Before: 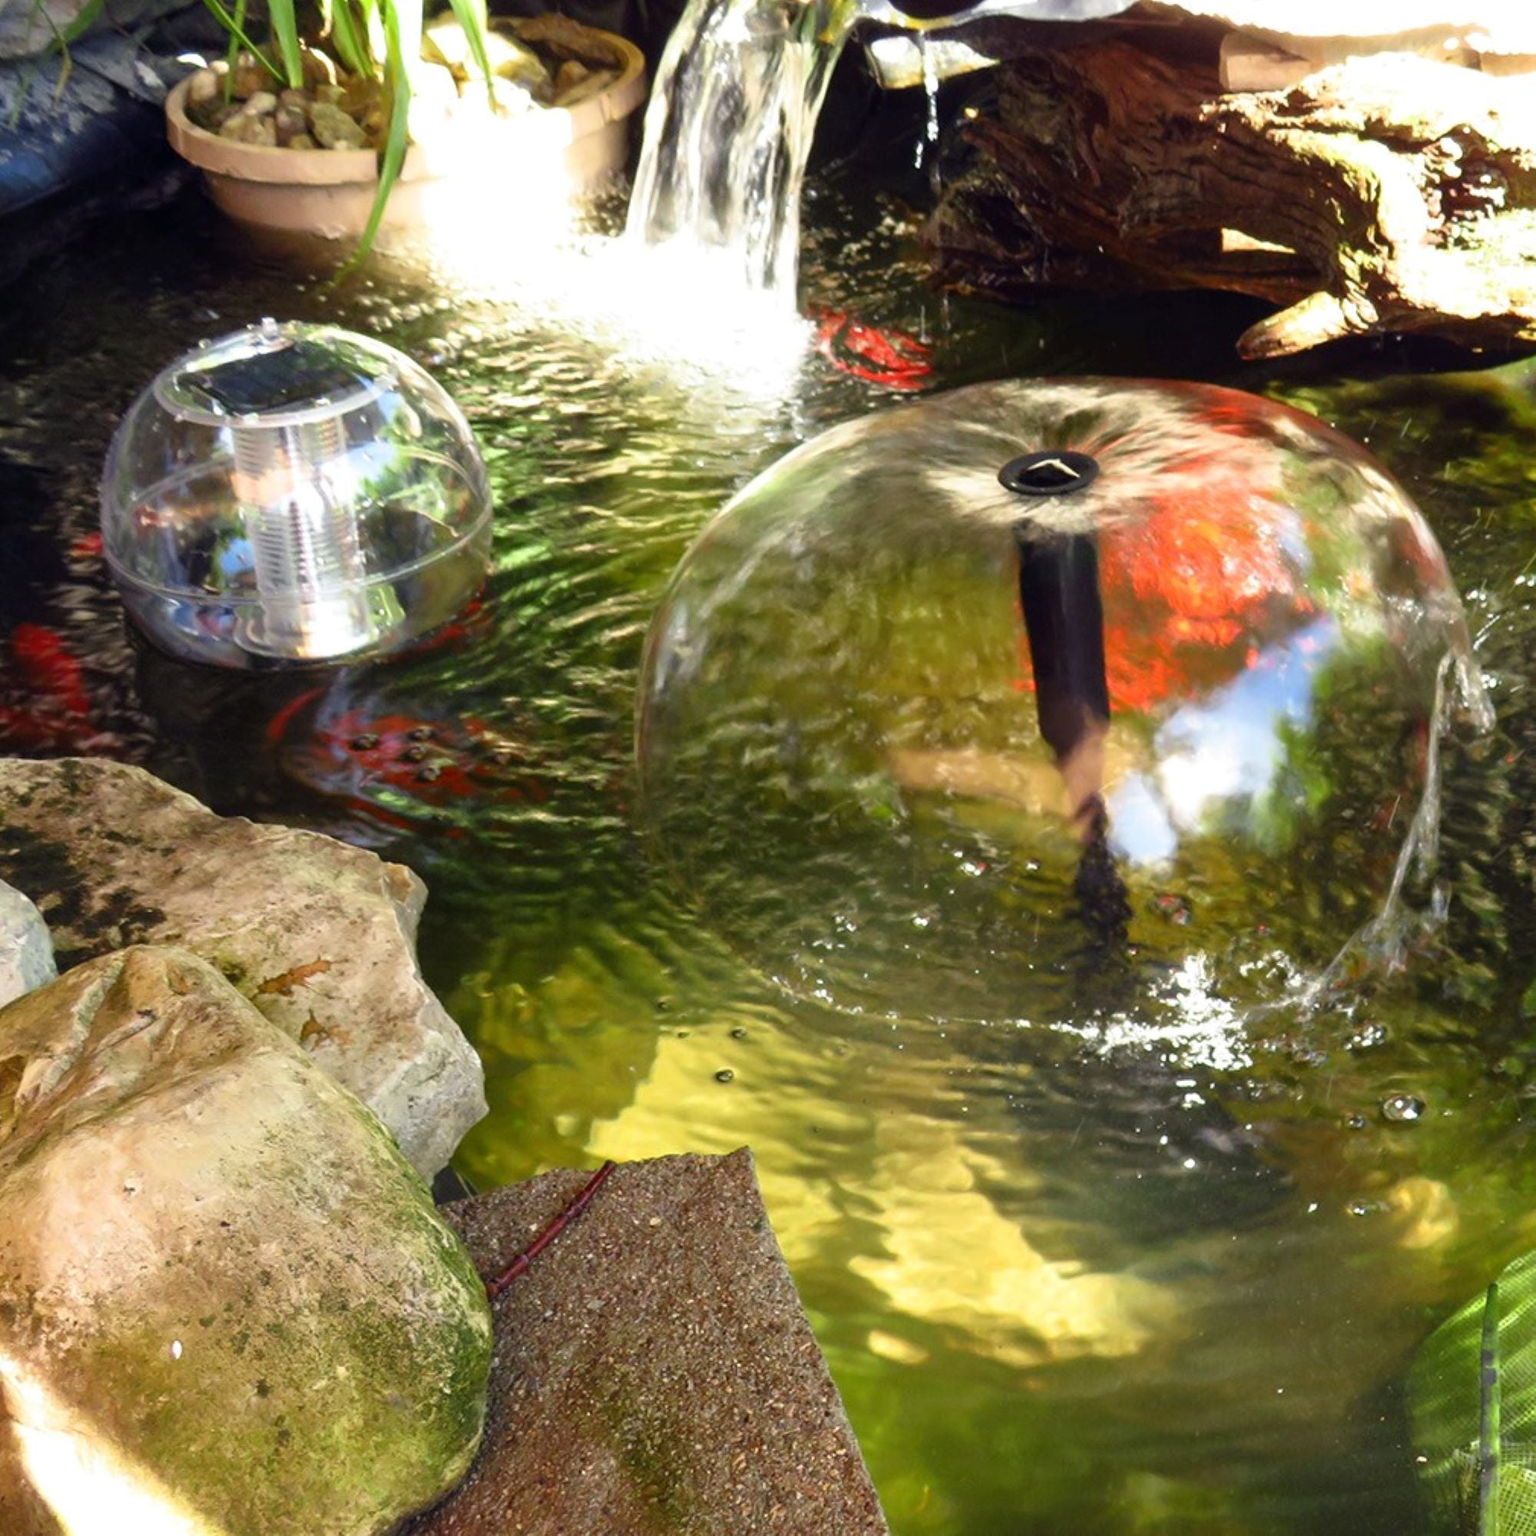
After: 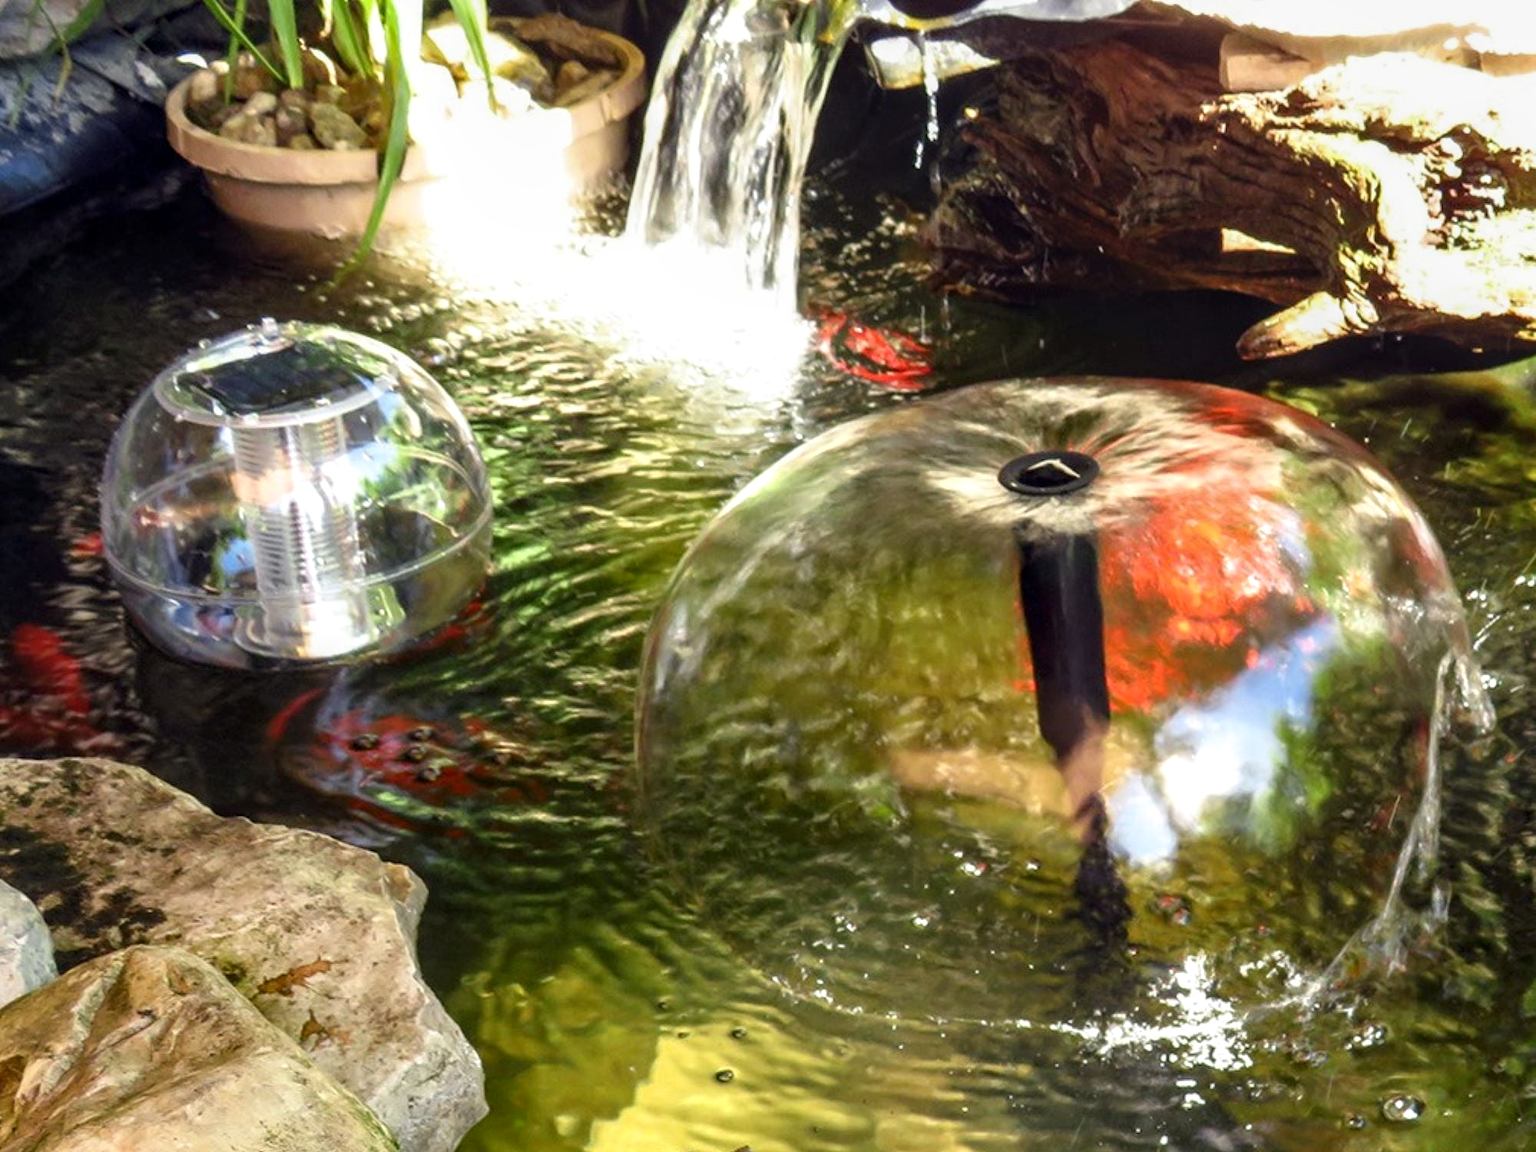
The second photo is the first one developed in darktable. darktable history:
crop: bottom 24.967%
local contrast: detail 130%
